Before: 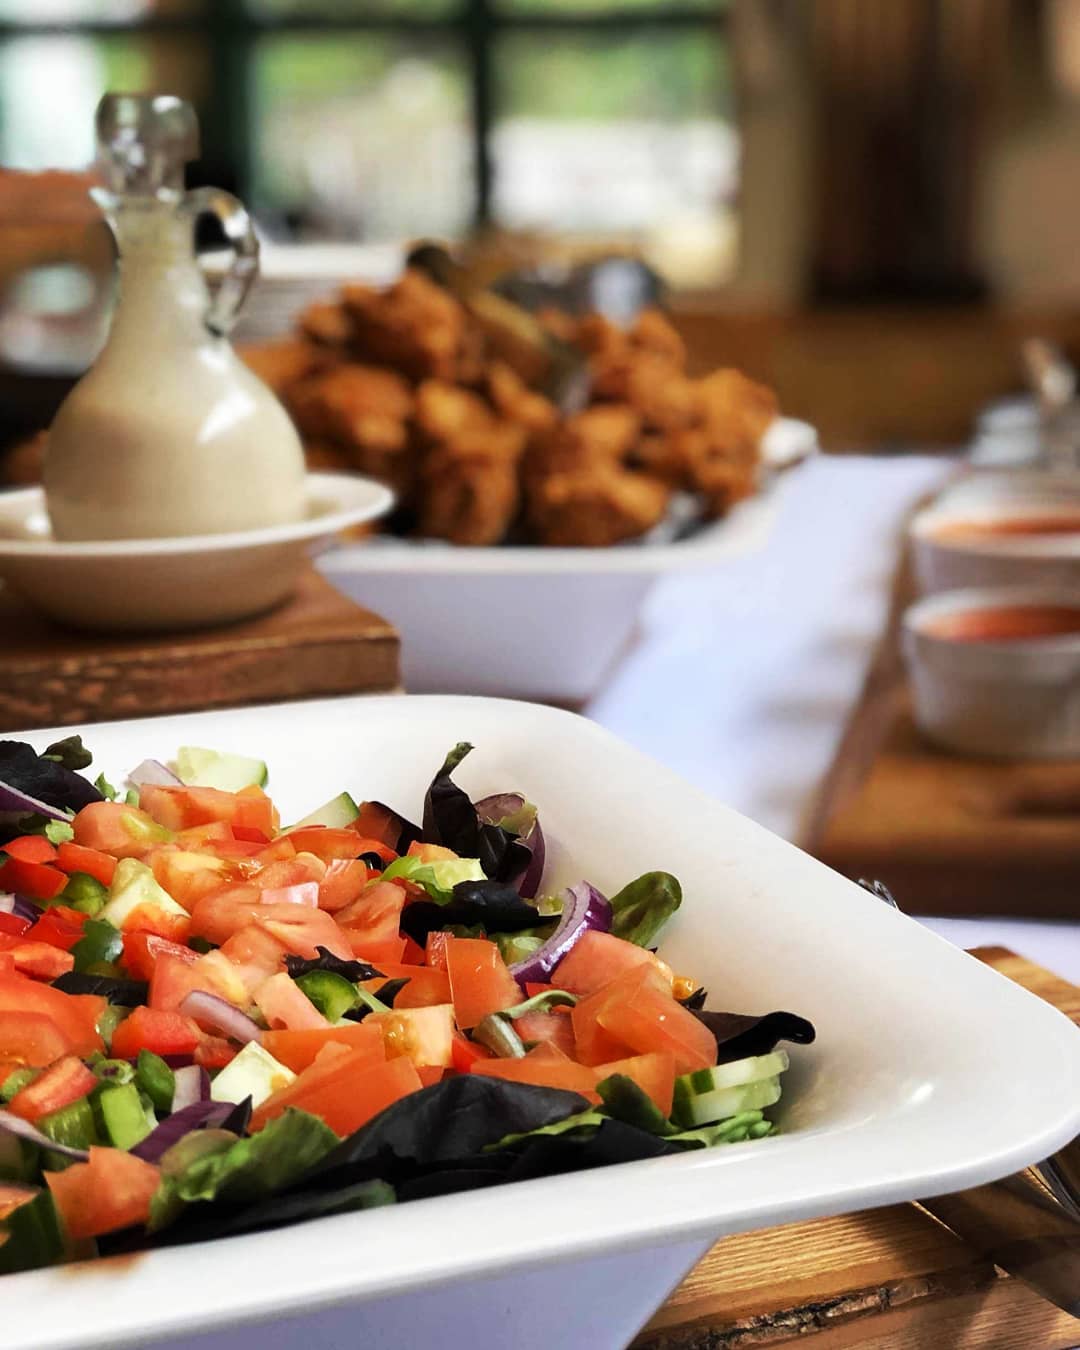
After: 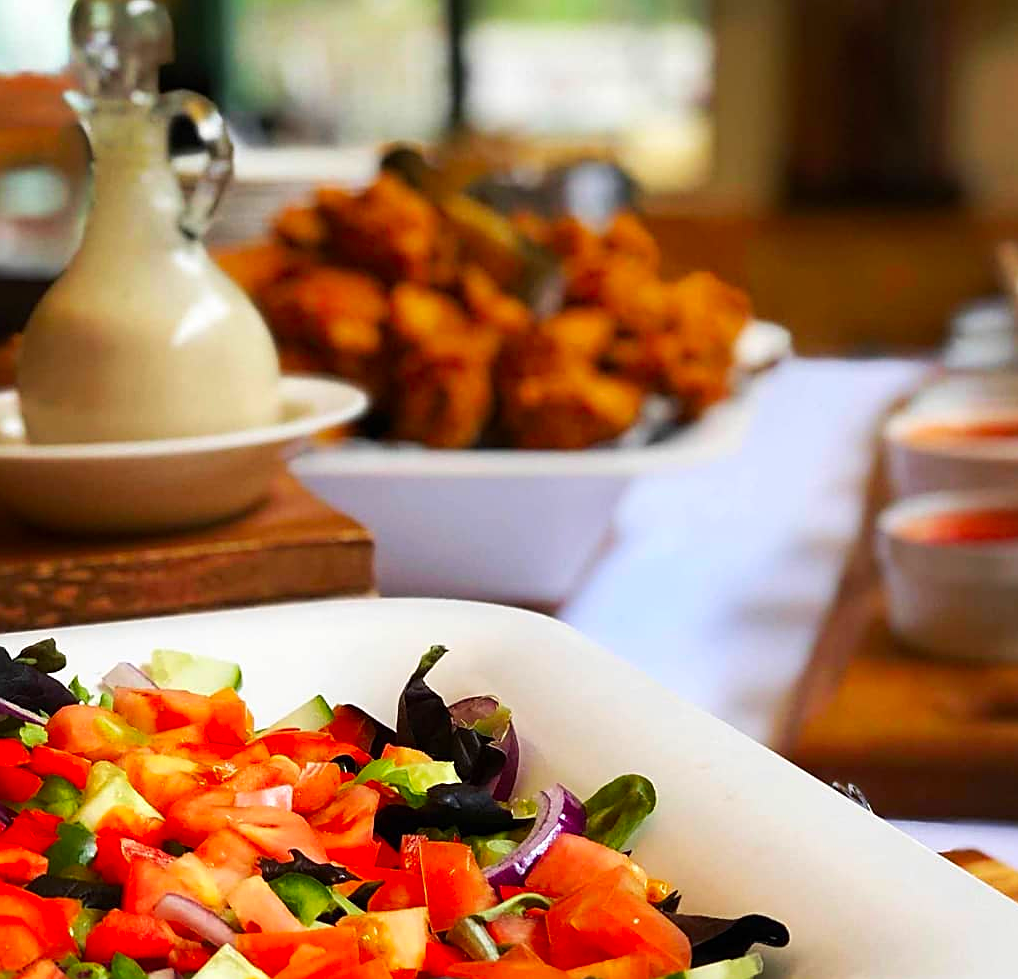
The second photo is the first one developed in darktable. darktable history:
crop: left 2.455%, top 7.195%, right 3.243%, bottom 20.281%
sharpen: on, module defaults
contrast brightness saturation: saturation 0.503
